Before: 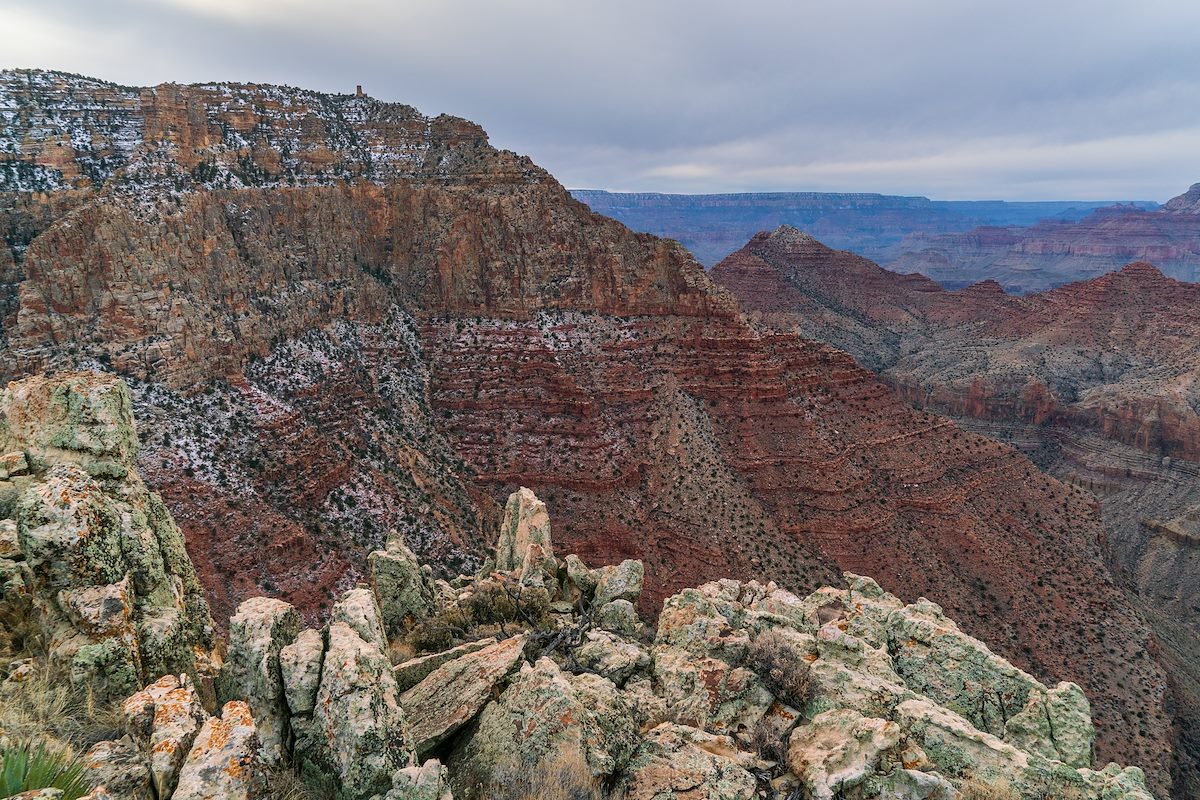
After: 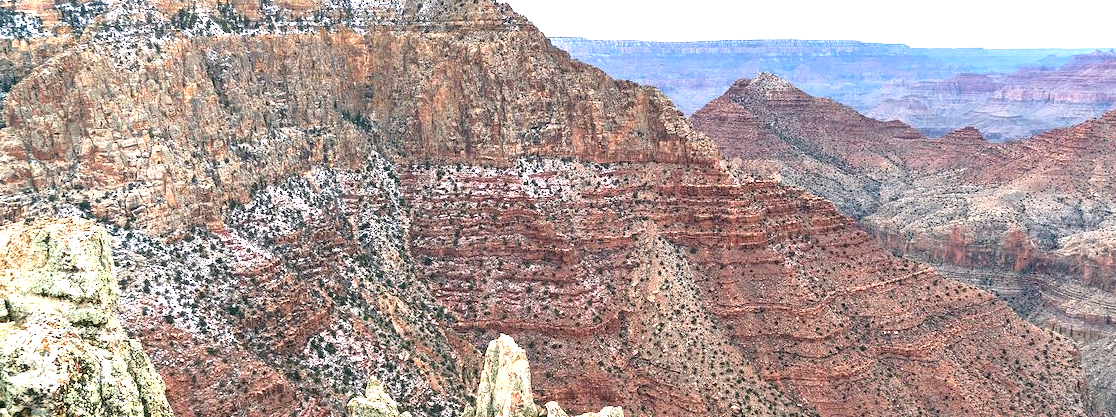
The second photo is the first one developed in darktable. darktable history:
color correction: highlights a* 2.75, highlights b* 5, shadows a* -2.04, shadows b* -4.84, saturation 0.8
exposure: black level correction 0.001, exposure 1.822 EV, compensate exposure bias true, compensate highlight preservation false
crop: left 1.744%, top 19.225%, right 5.069%, bottom 28.357%
